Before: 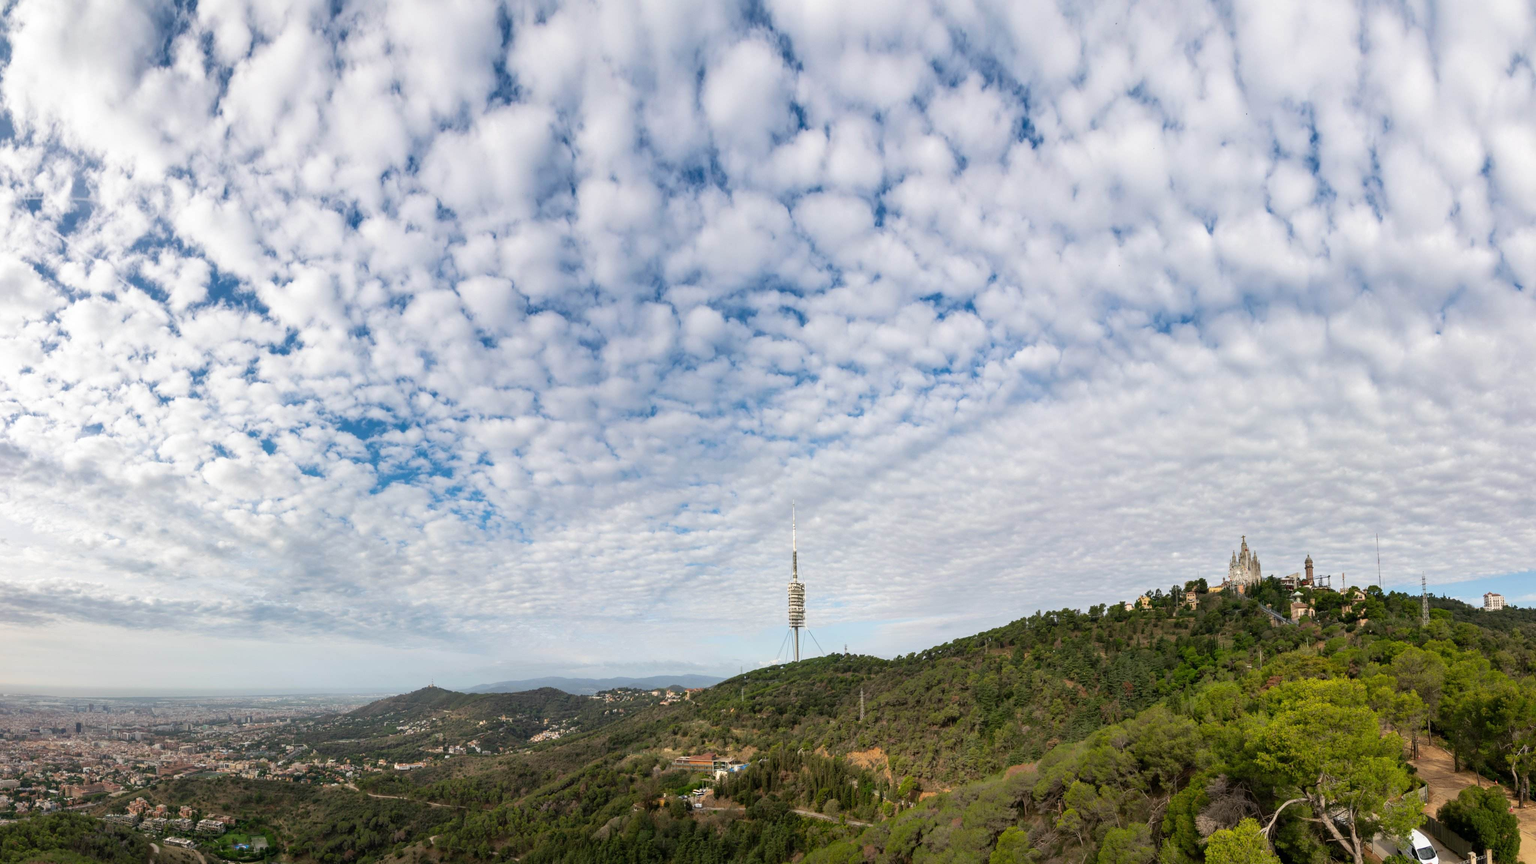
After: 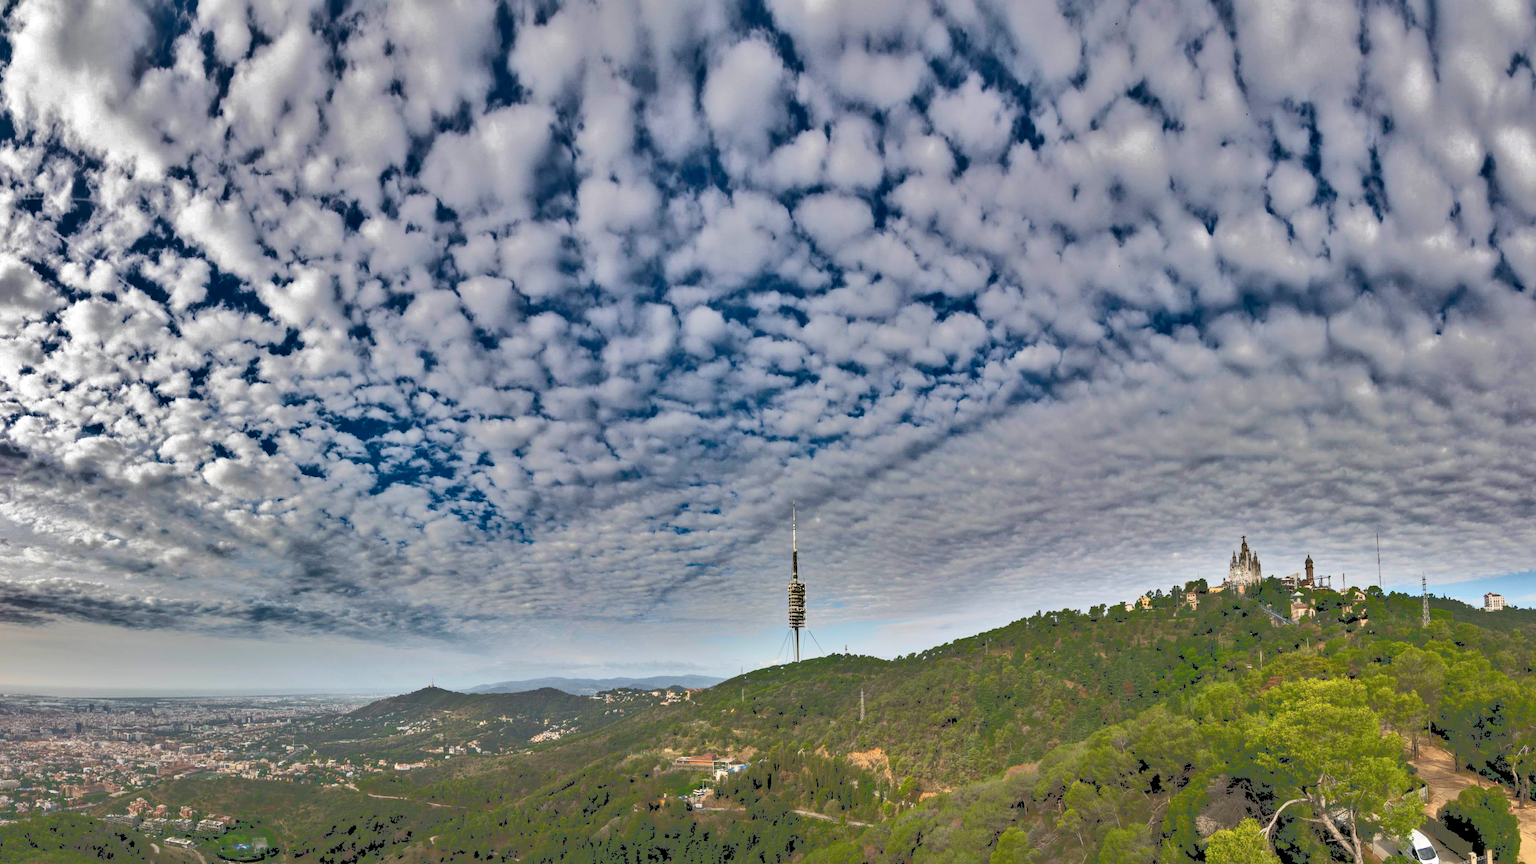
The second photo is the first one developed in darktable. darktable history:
color balance rgb: shadows lift › chroma 3.198%, shadows lift › hue 240.75°, global offset › luminance -0.838%, perceptual saturation grading › global saturation 0.337%, global vibrance 9.961%
tone curve: curves: ch0 [(0, 0) (0.003, 0.345) (0.011, 0.345) (0.025, 0.345) (0.044, 0.349) (0.069, 0.353) (0.1, 0.356) (0.136, 0.359) (0.177, 0.366) (0.224, 0.378) (0.277, 0.398) (0.335, 0.429) (0.399, 0.476) (0.468, 0.545) (0.543, 0.624) (0.623, 0.721) (0.709, 0.811) (0.801, 0.876) (0.898, 0.913) (1, 1)], color space Lab, independent channels
local contrast: highlights 107%, shadows 98%, detail 119%, midtone range 0.2
shadows and highlights: shadows 17.28, highlights -83.61, soften with gaussian
